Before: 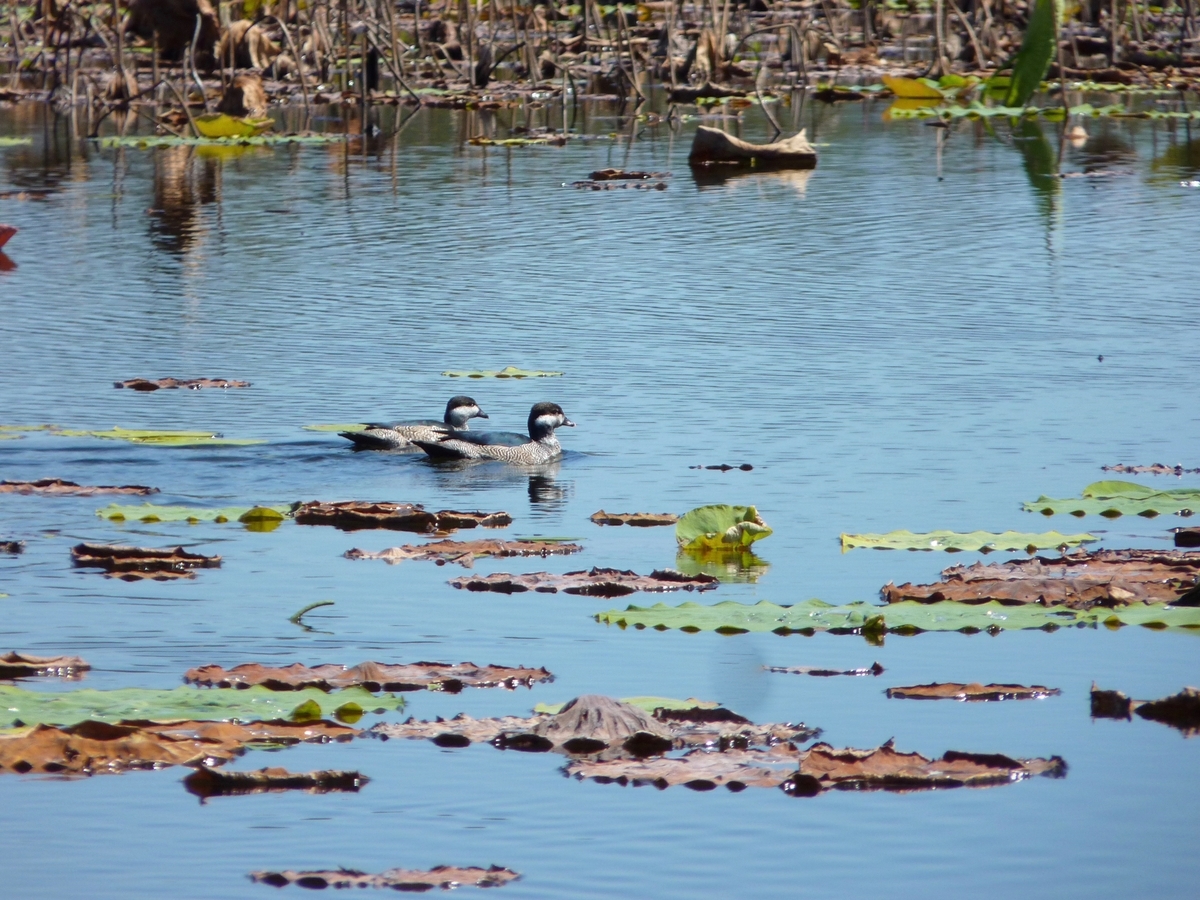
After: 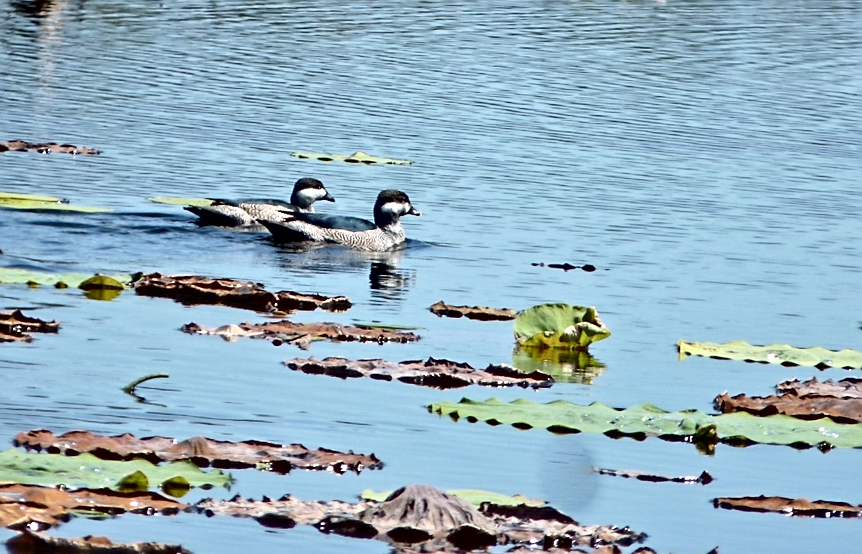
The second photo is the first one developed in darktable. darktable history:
sharpen: on, module defaults
contrast equalizer: octaves 7, y [[0.511, 0.558, 0.631, 0.632, 0.559, 0.512], [0.5 ×6], [0.507, 0.559, 0.627, 0.644, 0.647, 0.647], [0 ×6], [0 ×6]]
crop and rotate: angle -3.81°, left 9.864%, top 20.936%, right 12.012%, bottom 12.065%
contrast brightness saturation: contrast 0.146, brightness 0.043
